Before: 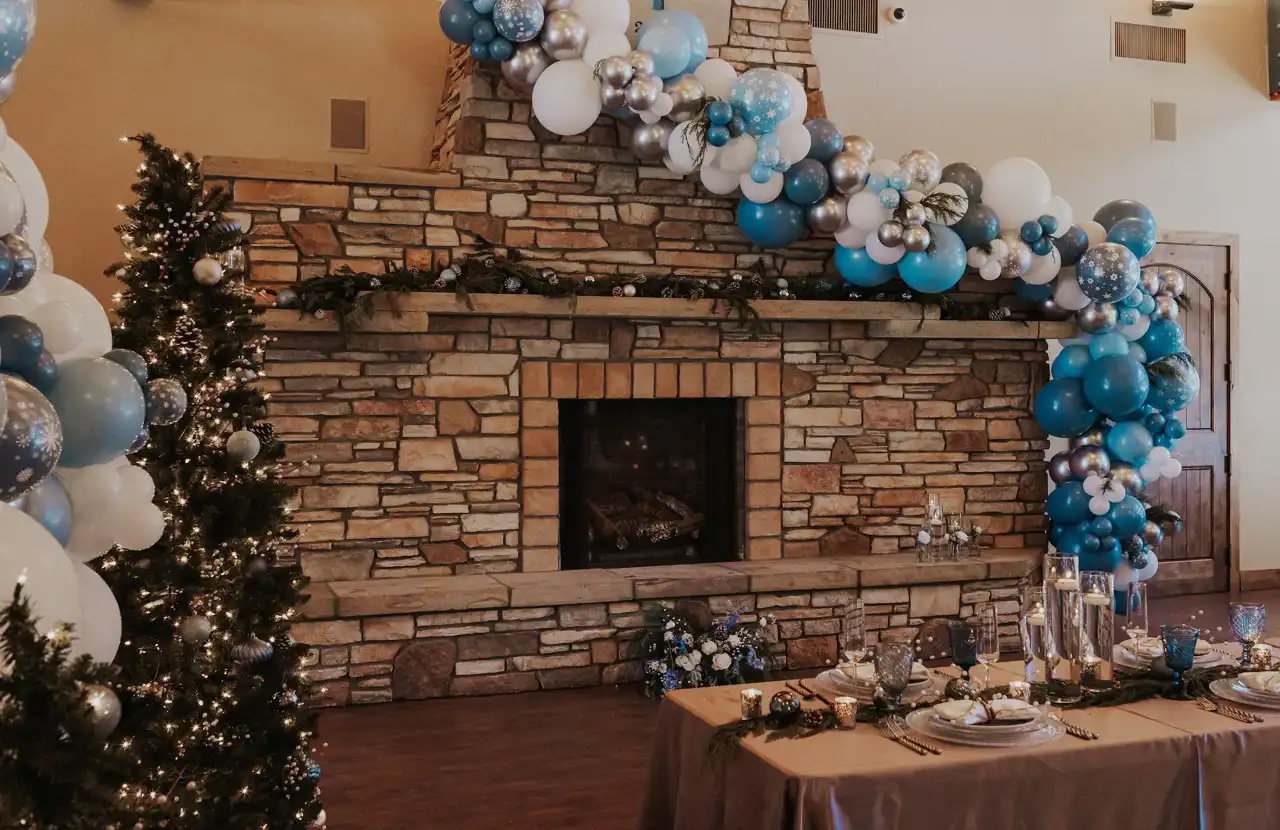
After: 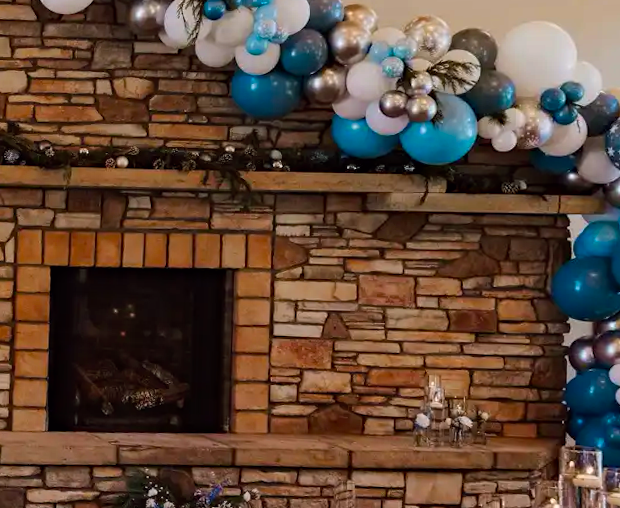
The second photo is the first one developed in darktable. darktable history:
crop: left 32.075%, top 10.976%, right 18.355%, bottom 17.596%
rotate and perspective: rotation 1.69°, lens shift (vertical) -0.023, lens shift (horizontal) -0.291, crop left 0.025, crop right 0.988, crop top 0.092, crop bottom 0.842
haze removal: compatibility mode true, adaptive false
color balance: lift [1, 1.001, 0.999, 1.001], gamma [1, 1.004, 1.007, 0.993], gain [1, 0.991, 0.987, 1.013], contrast 10%, output saturation 120%
